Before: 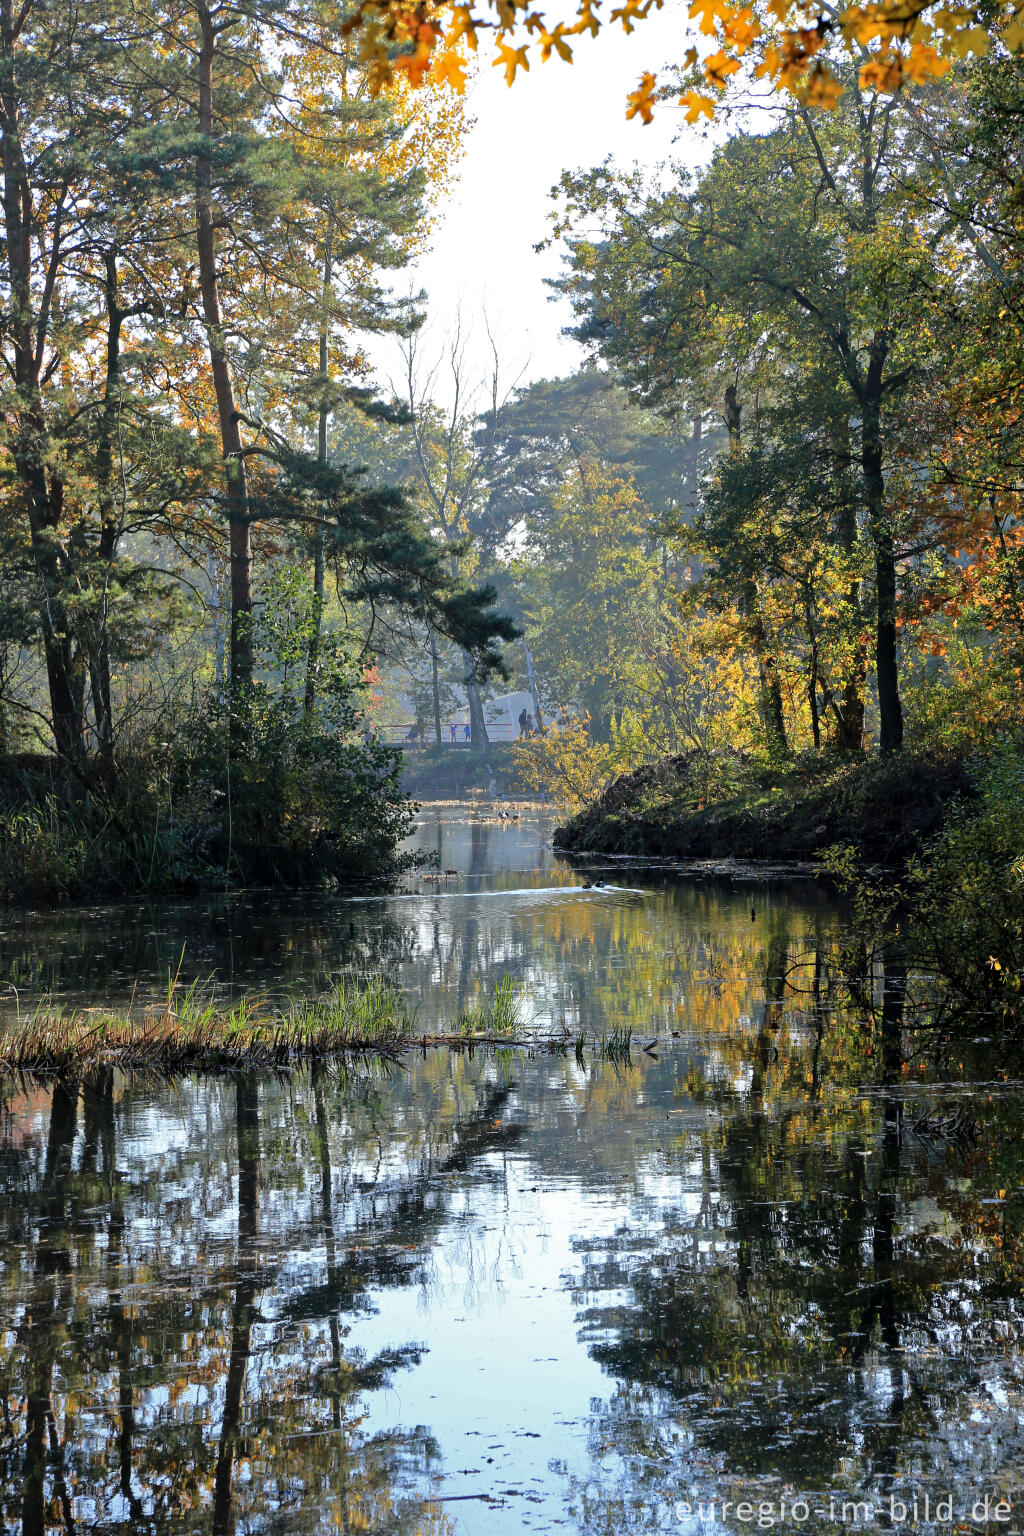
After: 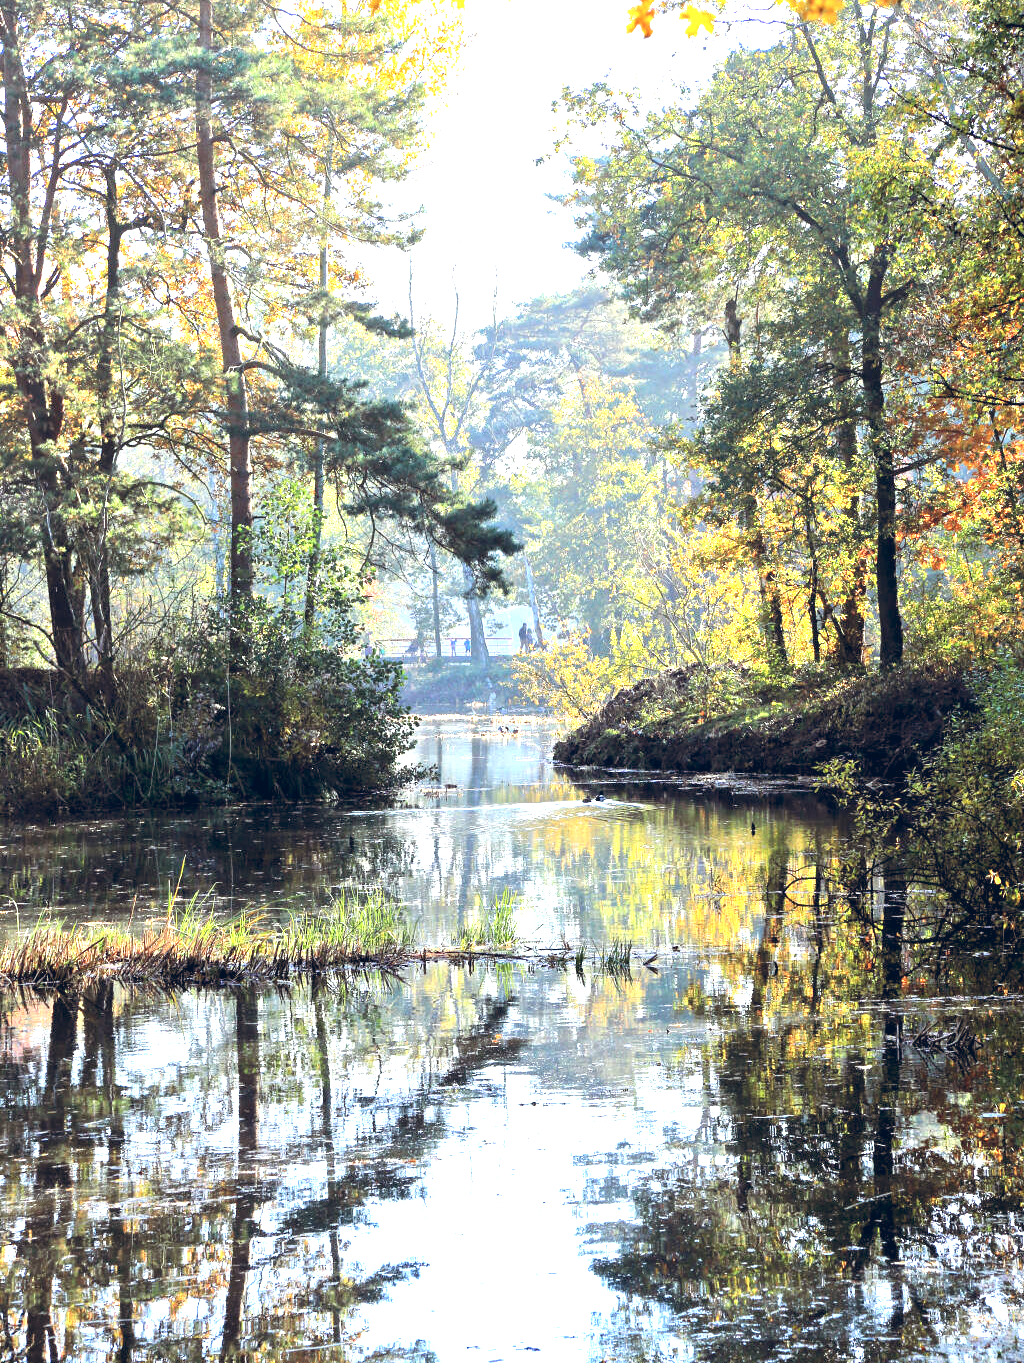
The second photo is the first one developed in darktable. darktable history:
exposure: black level correction 0.001, exposure 1.735 EV, compensate highlight preservation false
crop and rotate: top 5.609%, bottom 5.609%
color balance rgb: shadows lift › chroma 9.92%, shadows lift › hue 45.12°, power › luminance 3.26%, power › hue 231.93°, global offset › luminance 0.4%, global offset › chroma 0.21%, global offset › hue 255.02°
